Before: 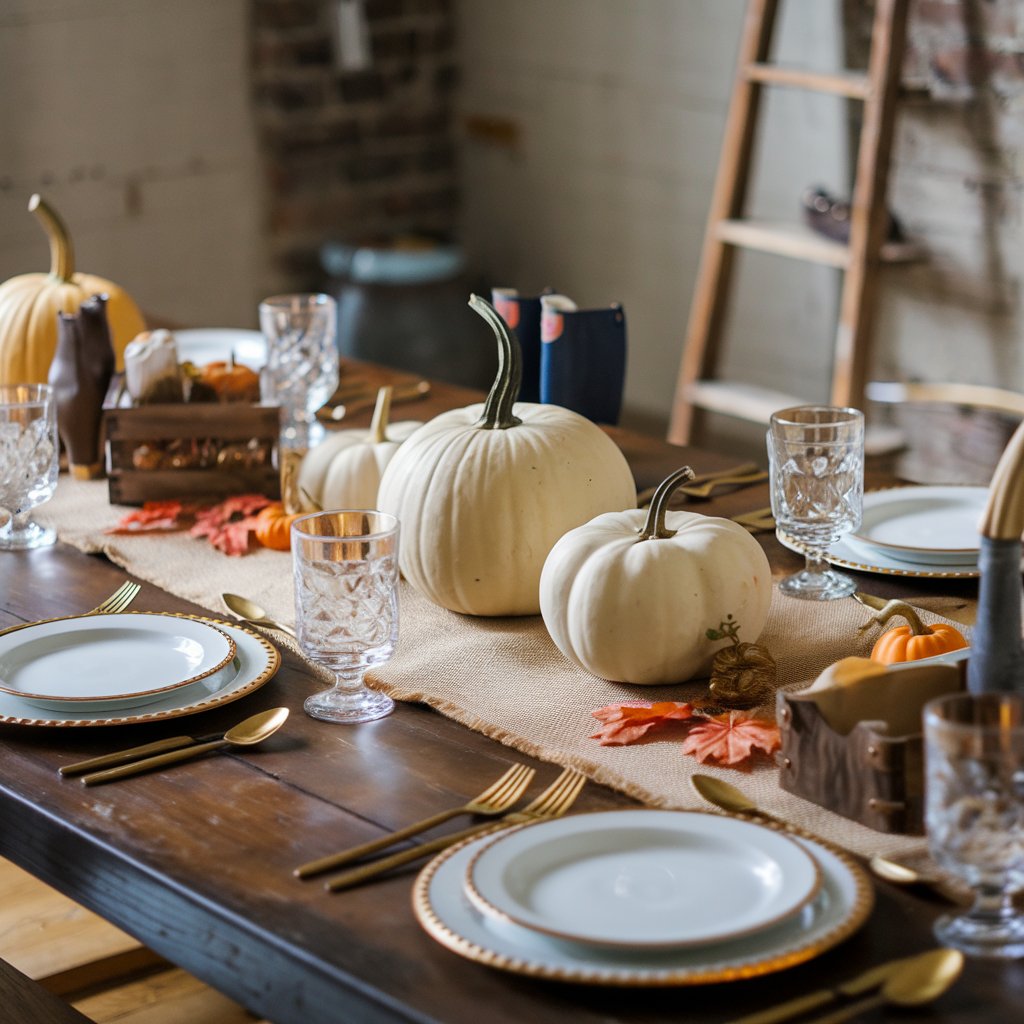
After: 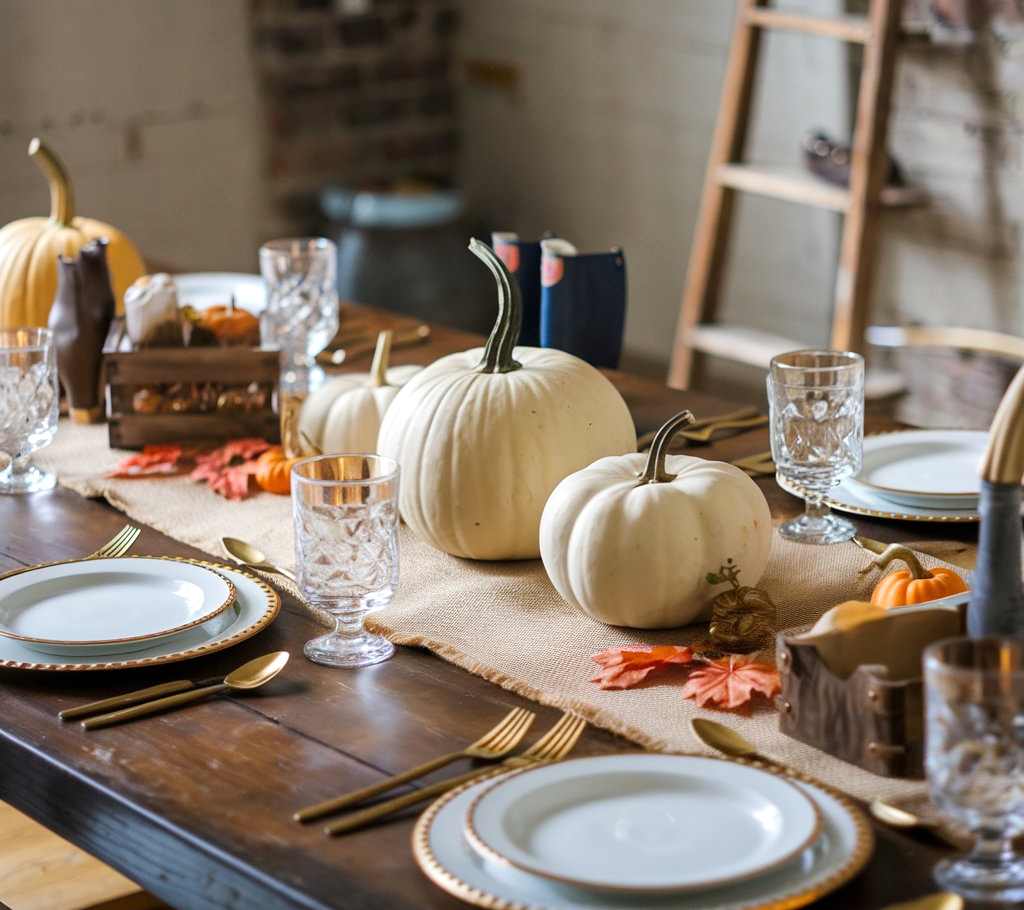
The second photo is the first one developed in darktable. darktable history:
crop and rotate: top 5.501%, bottom 5.6%
exposure: exposure 0.201 EV, compensate highlight preservation false
